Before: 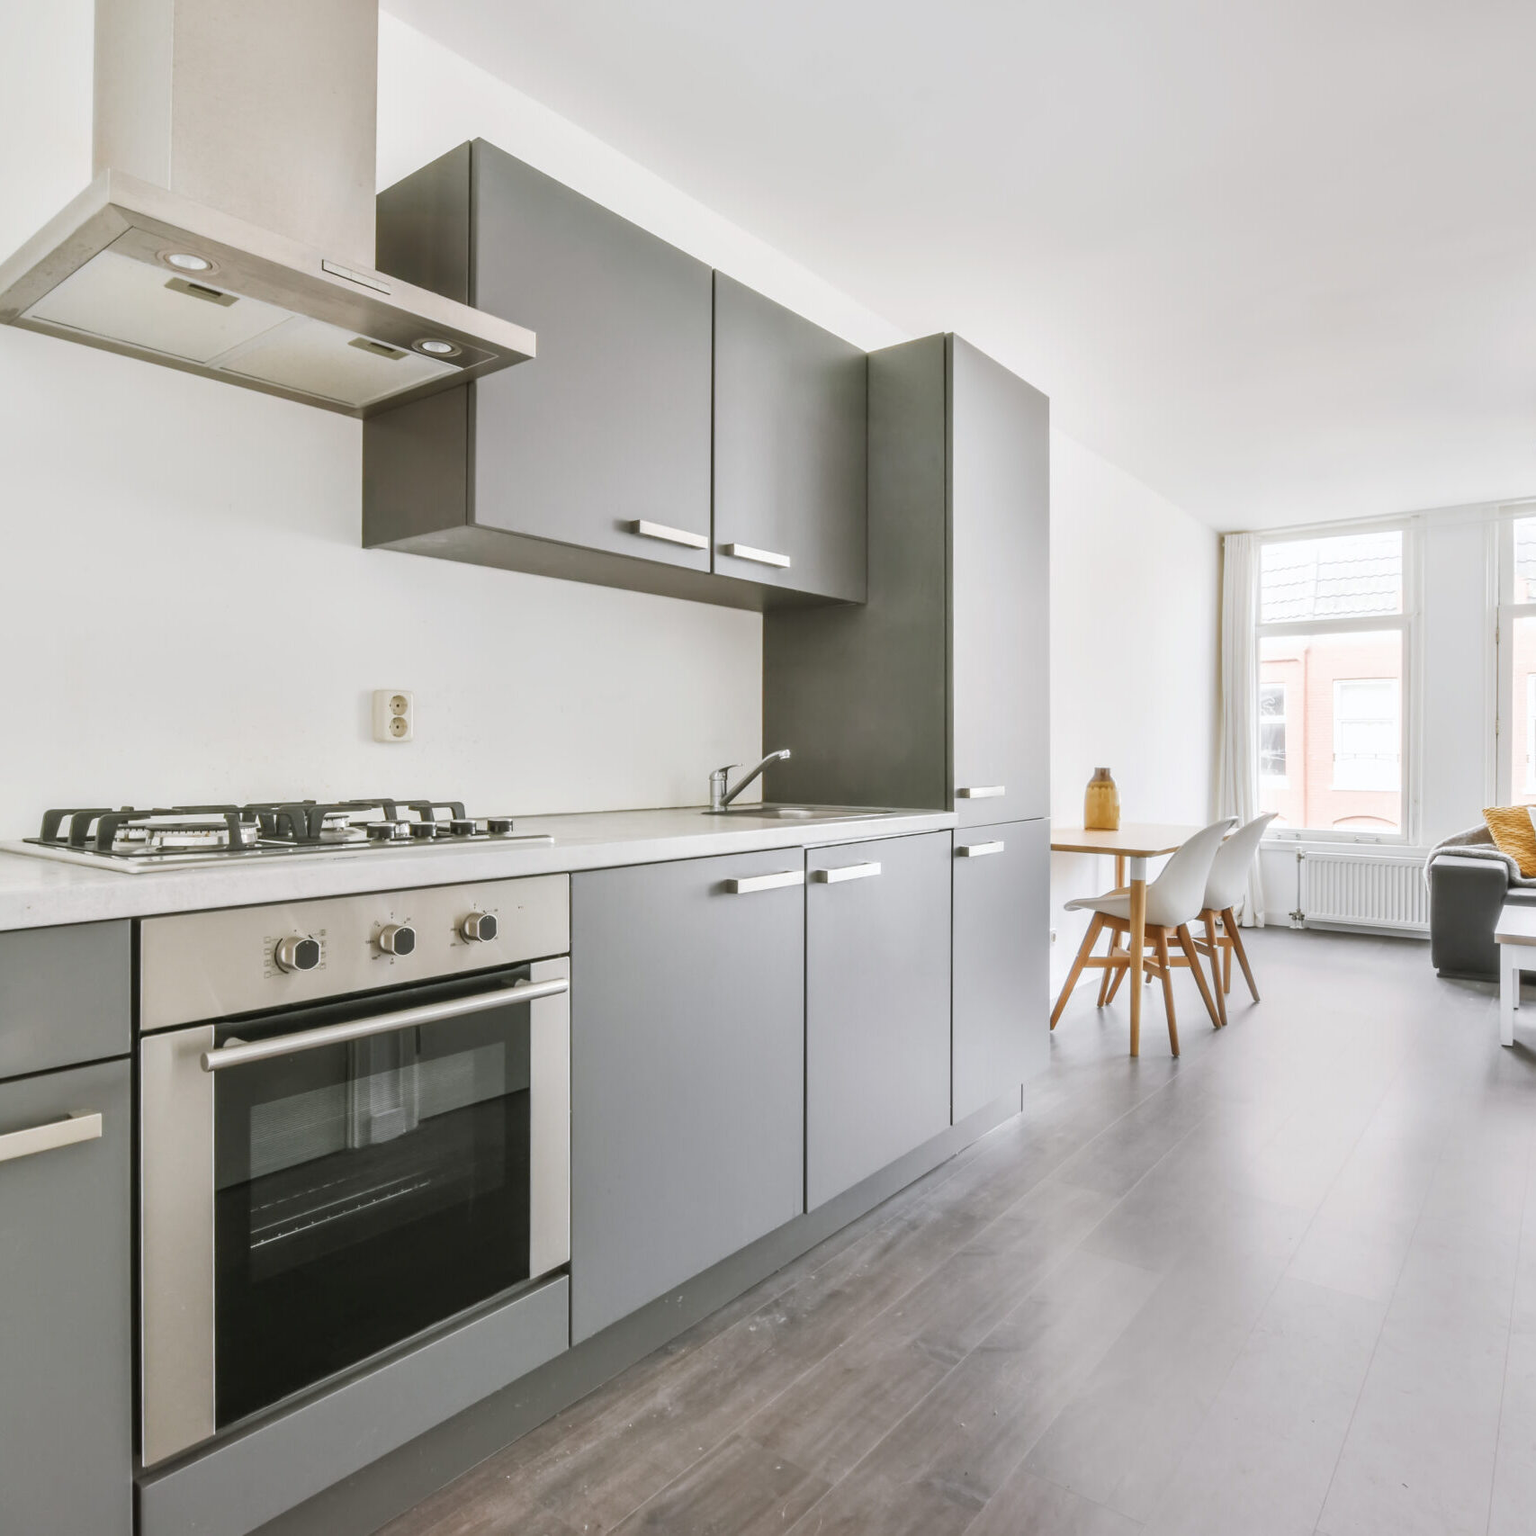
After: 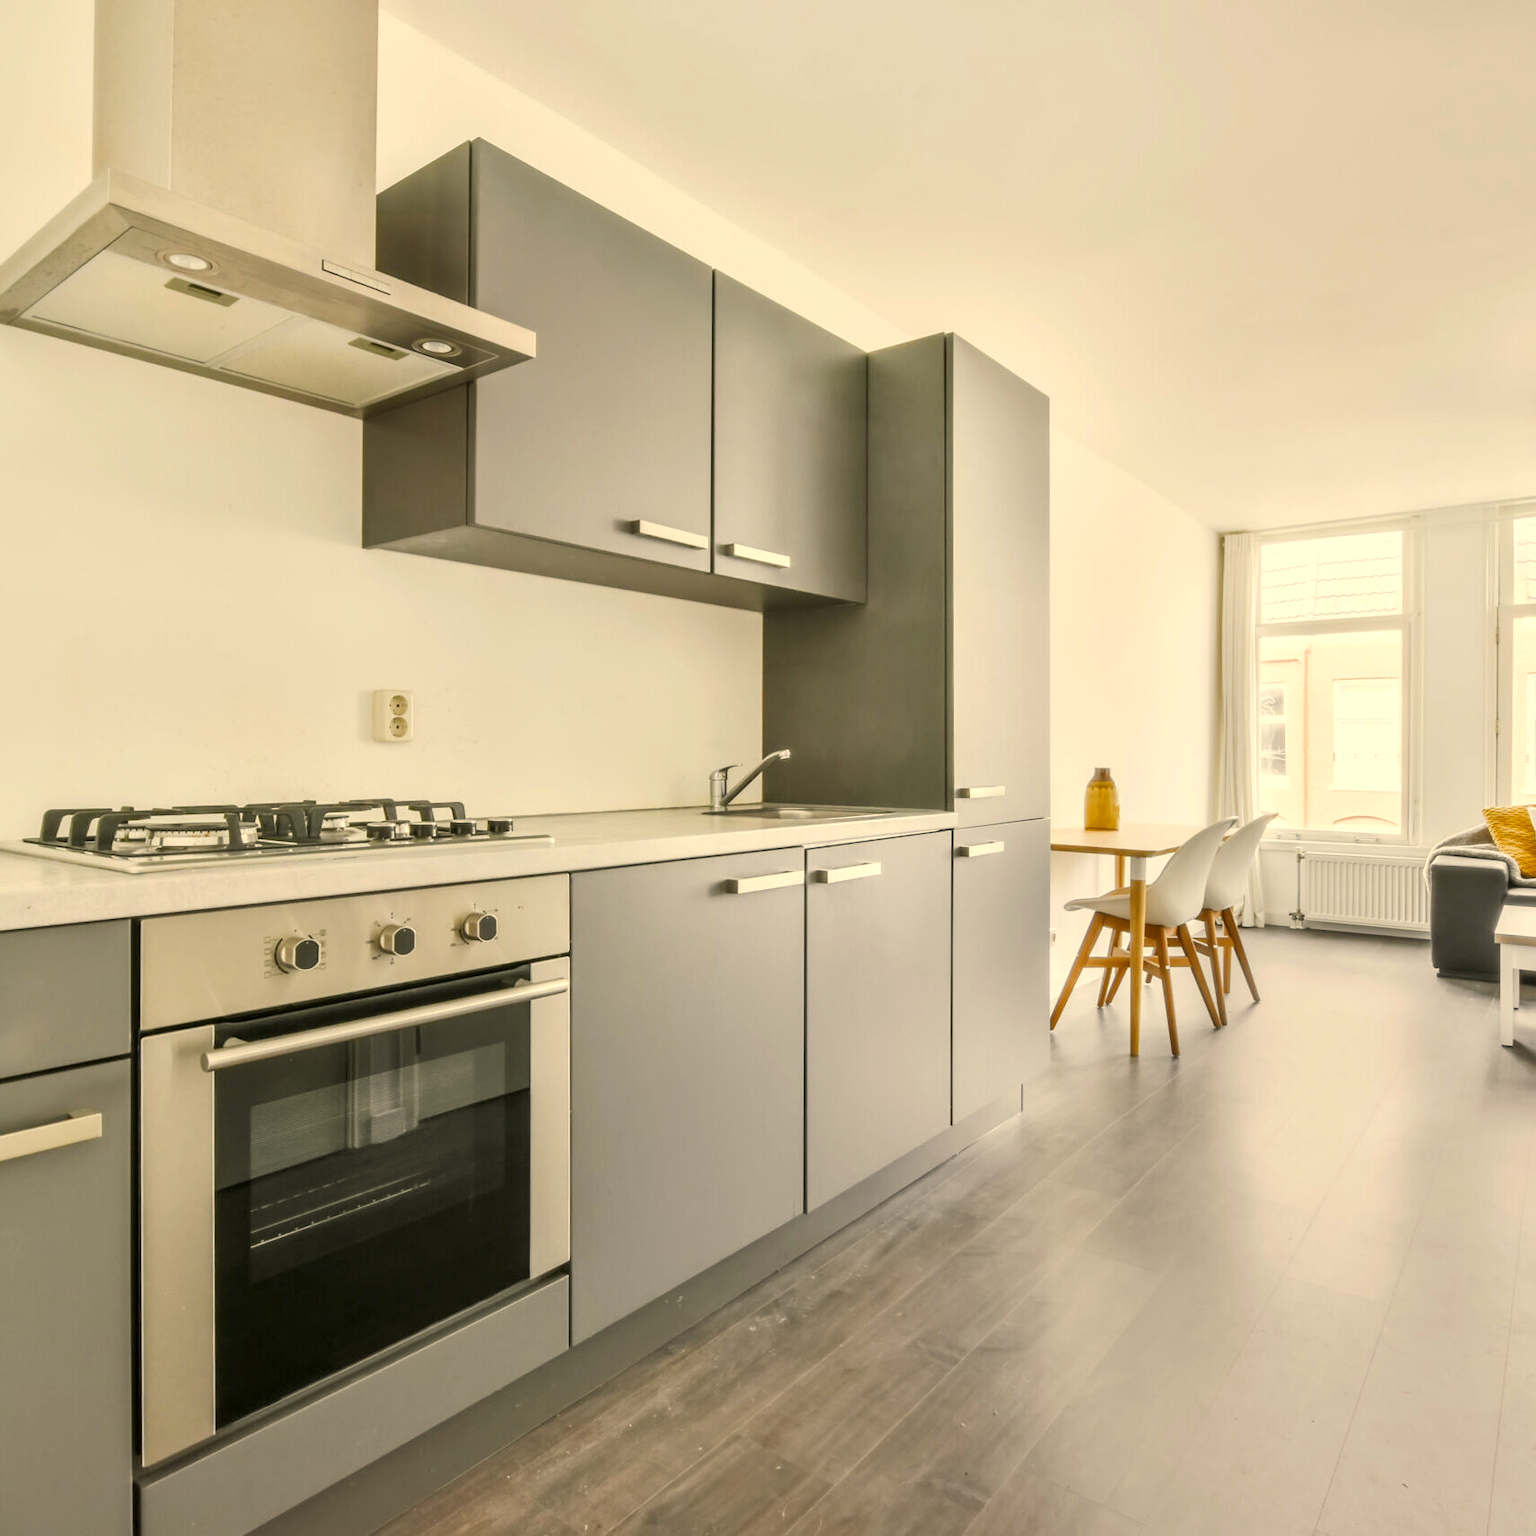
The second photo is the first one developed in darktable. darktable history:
color balance rgb: shadows lift › hue 87.65°, global offset › luminance -0.497%, linear chroma grading › shadows -10.625%, linear chroma grading › global chroma 19.543%, perceptual saturation grading › global saturation 0.632%, perceptual brilliance grading › global brilliance 4.346%, saturation formula JzAzBz (2021)
color correction: highlights a* 2.7, highlights b* 23.04
